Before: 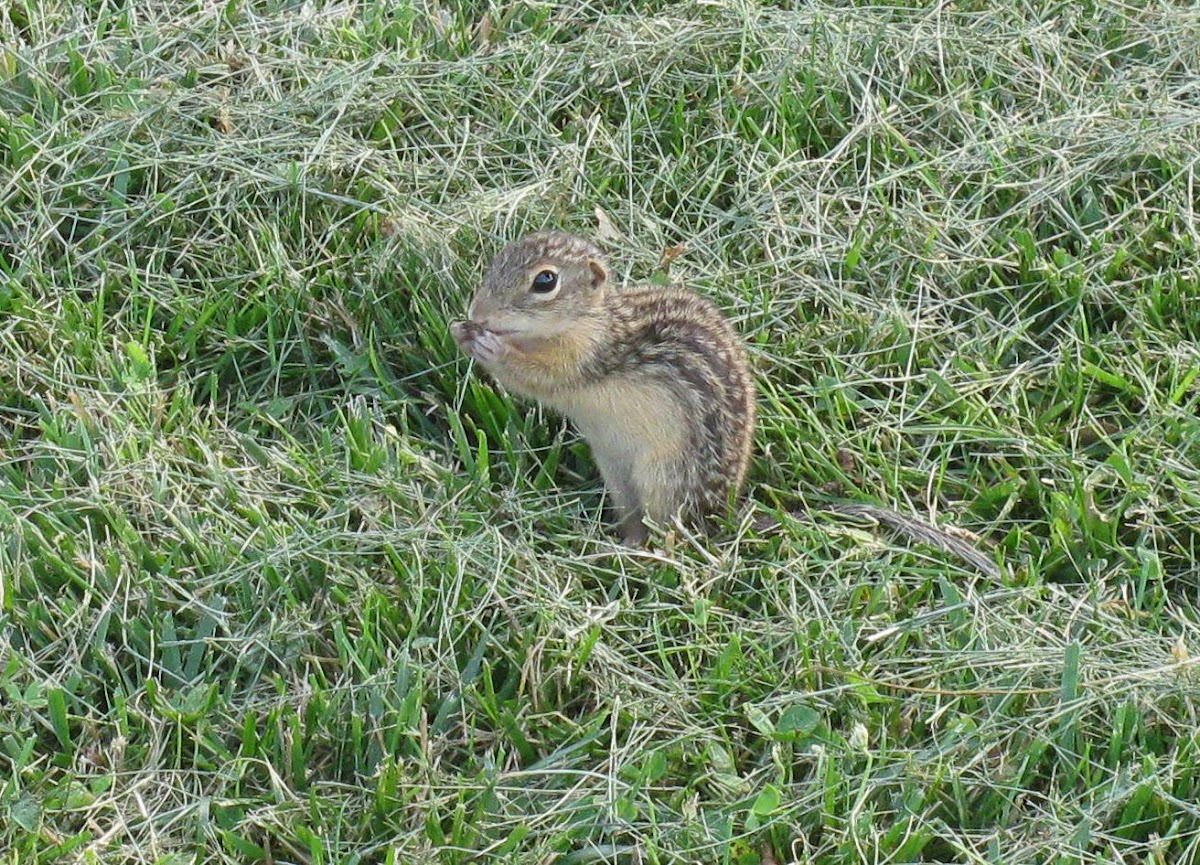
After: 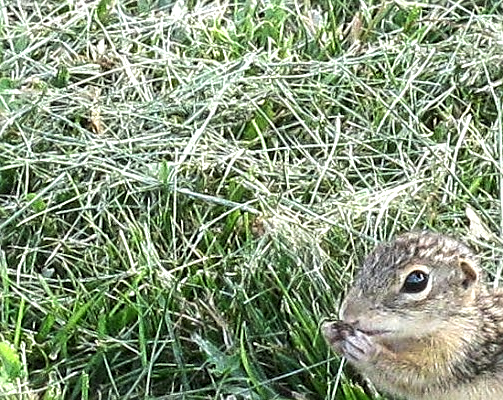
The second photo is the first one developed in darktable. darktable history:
crop and rotate: left 10.817%, top 0.062%, right 47.194%, bottom 53.626%
tone equalizer: -8 EV -0.75 EV, -7 EV -0.7 EV, -6 EV -0.6 EV, -5 EV -0.4 EV, -3 EV 0.4 EV, -2 EV 0.6 EV, -1 EV 0.7 EV, +0 EV 0.75 EV, edges refinement/feathering 500, mask exposure compensation -1.57 EV, preserve details no
local contrast: on, module defaults
sharpen: on, module defaults
